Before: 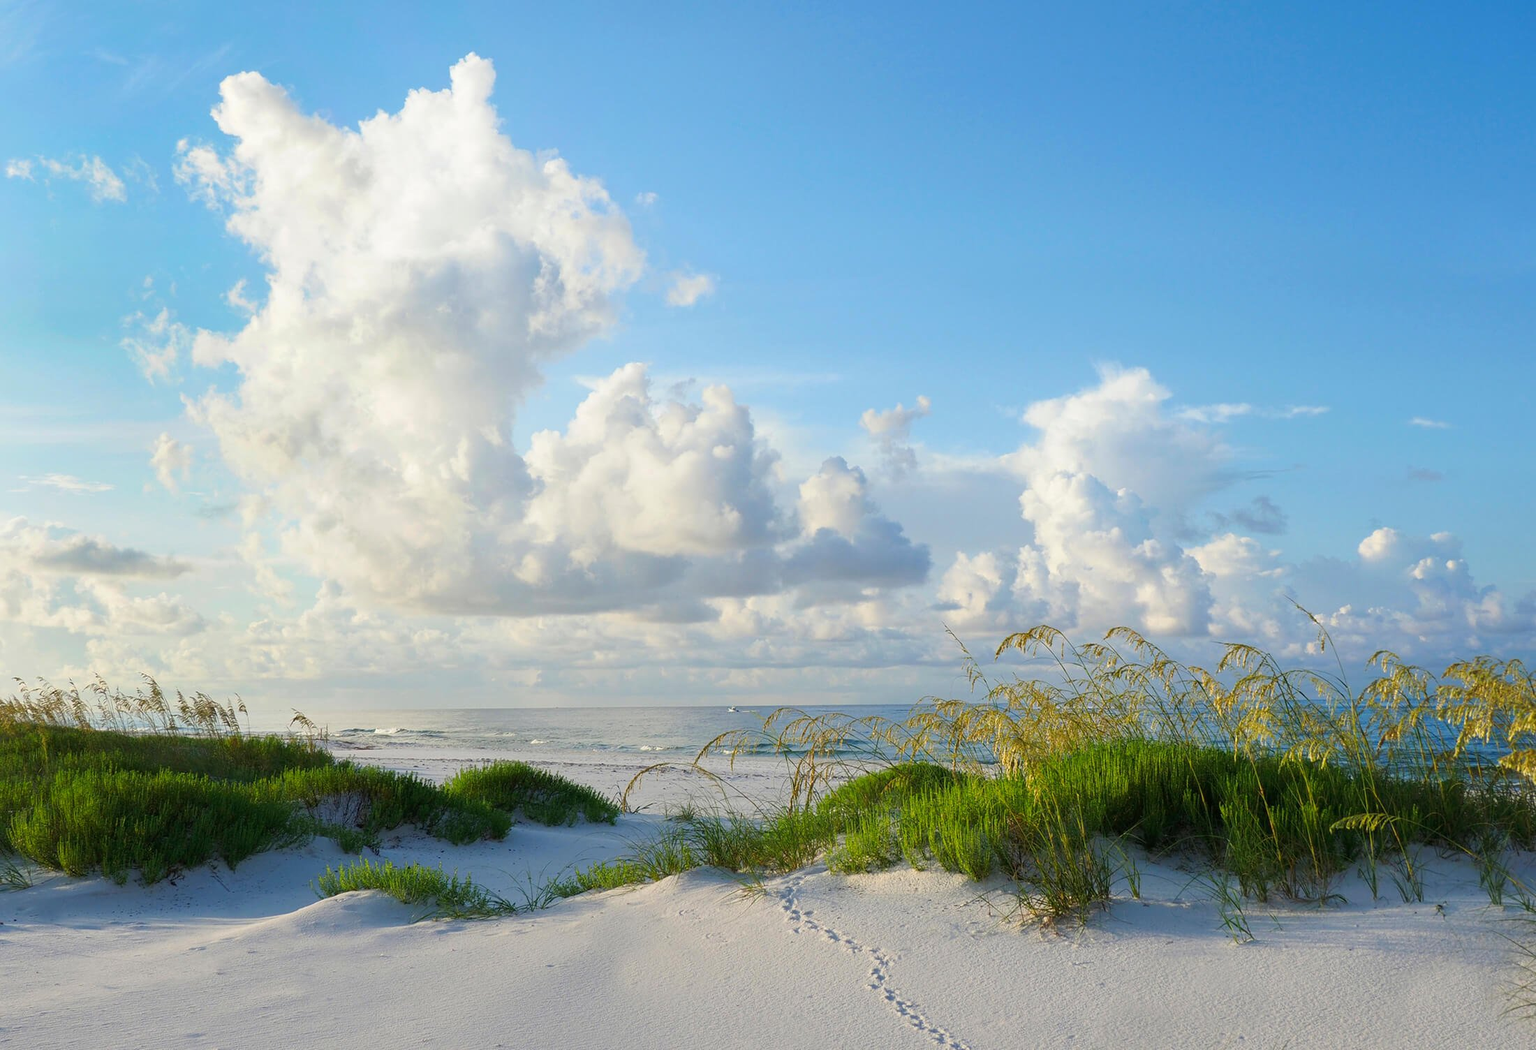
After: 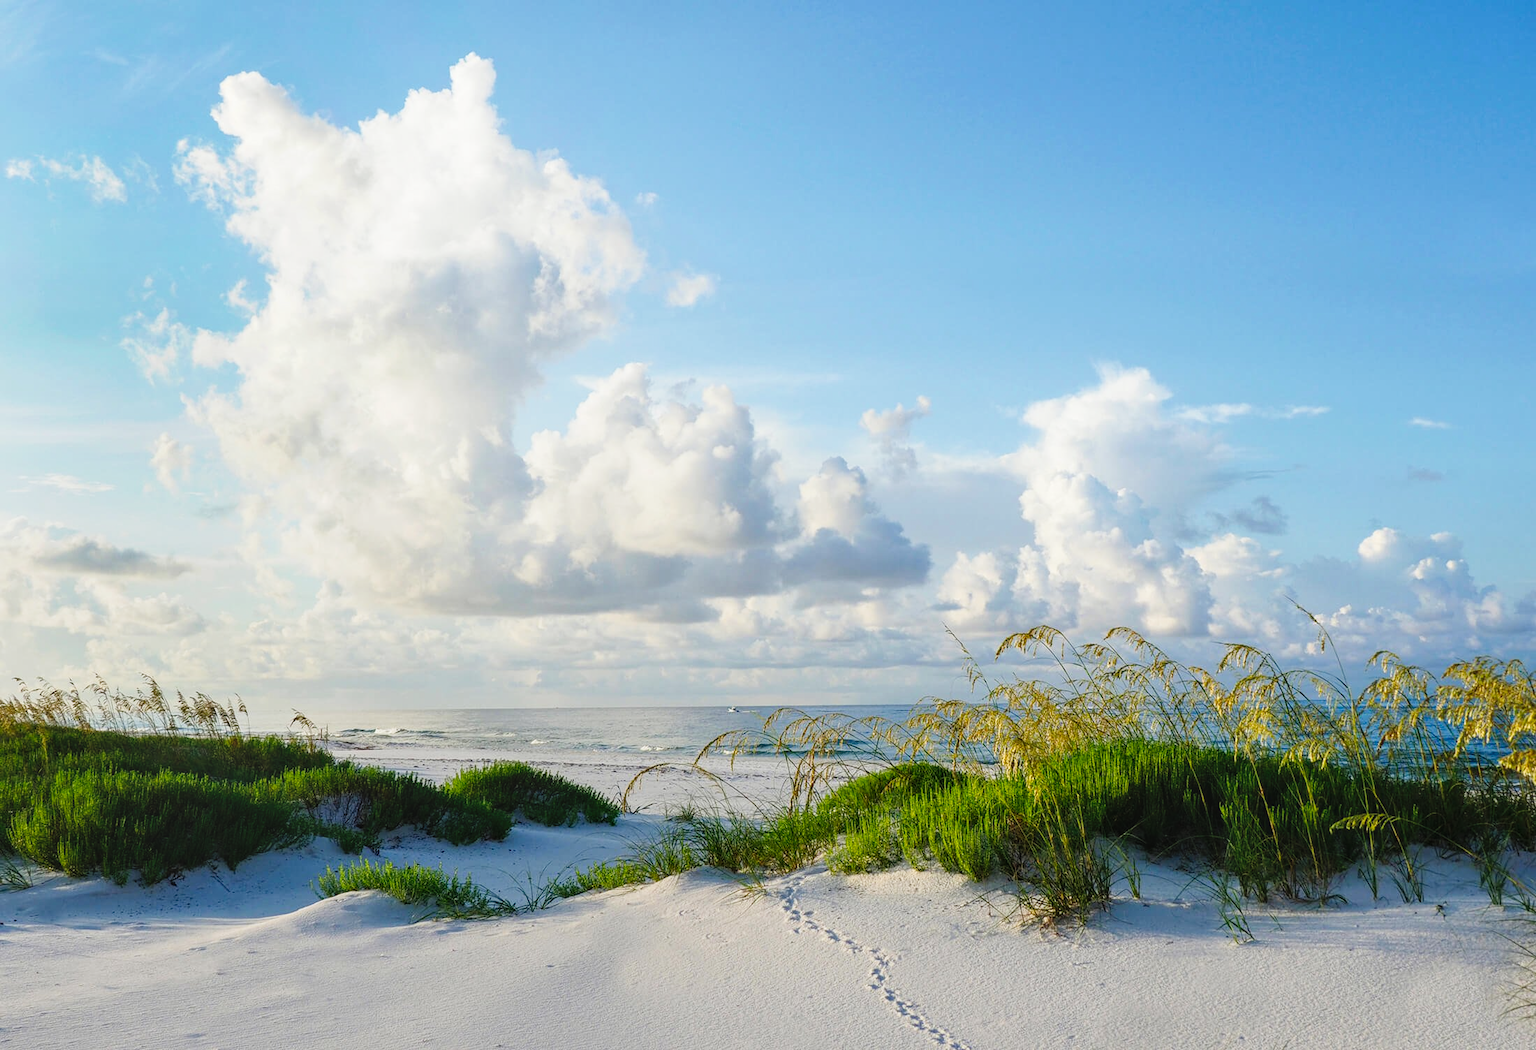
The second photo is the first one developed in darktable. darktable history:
tone curve: curves: ch0 [(0, 0.056) (0.049, 0.073) (0.155, 0.127) (0.33, 0.331) (0.432, 0.46) (0.601, 0.655) (0.843, 0.876) (1, 0.965)]; ch1 [(0, 0) (0.339, 0.334) (0.445, 0.419) (0.476, 0.454) (0.497, 0.494) (0.53, 0.511) (0.557, 0.549) (0.613, 0.614) (0.728, 0.729) (1, 1)]; ch2 [(0, 0) (0.327, 0.318) (0.417, 0.426) (0.46, 0.453) (0.502, 0.5) (0.526, 0.52) (0.54, 0.543) (0.606, 0.61) (0.74, 0.716) (1, 1)], preserve colors none
local contrast: on, module defaults
